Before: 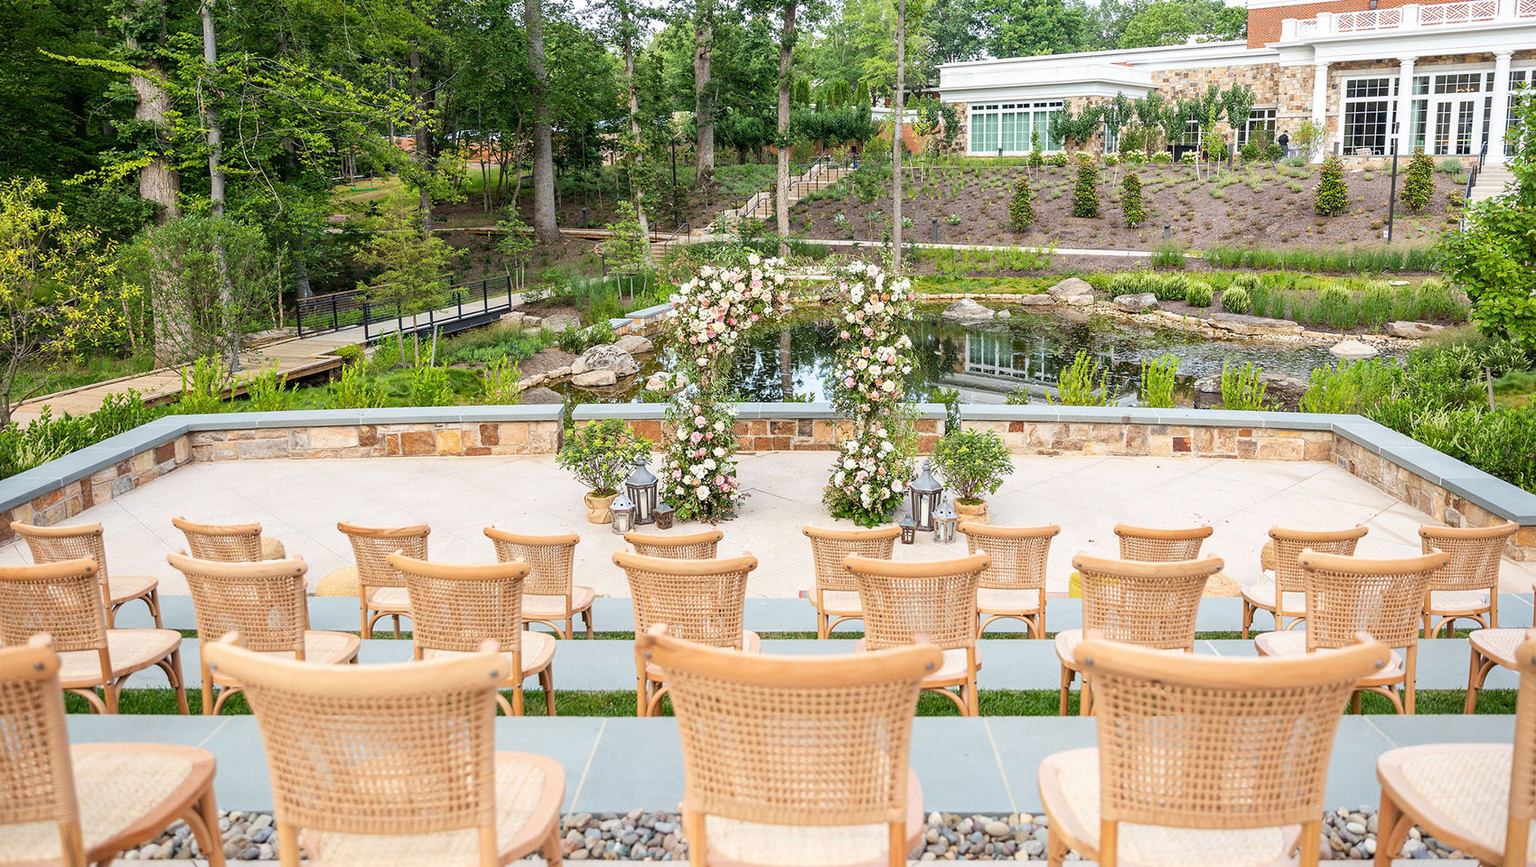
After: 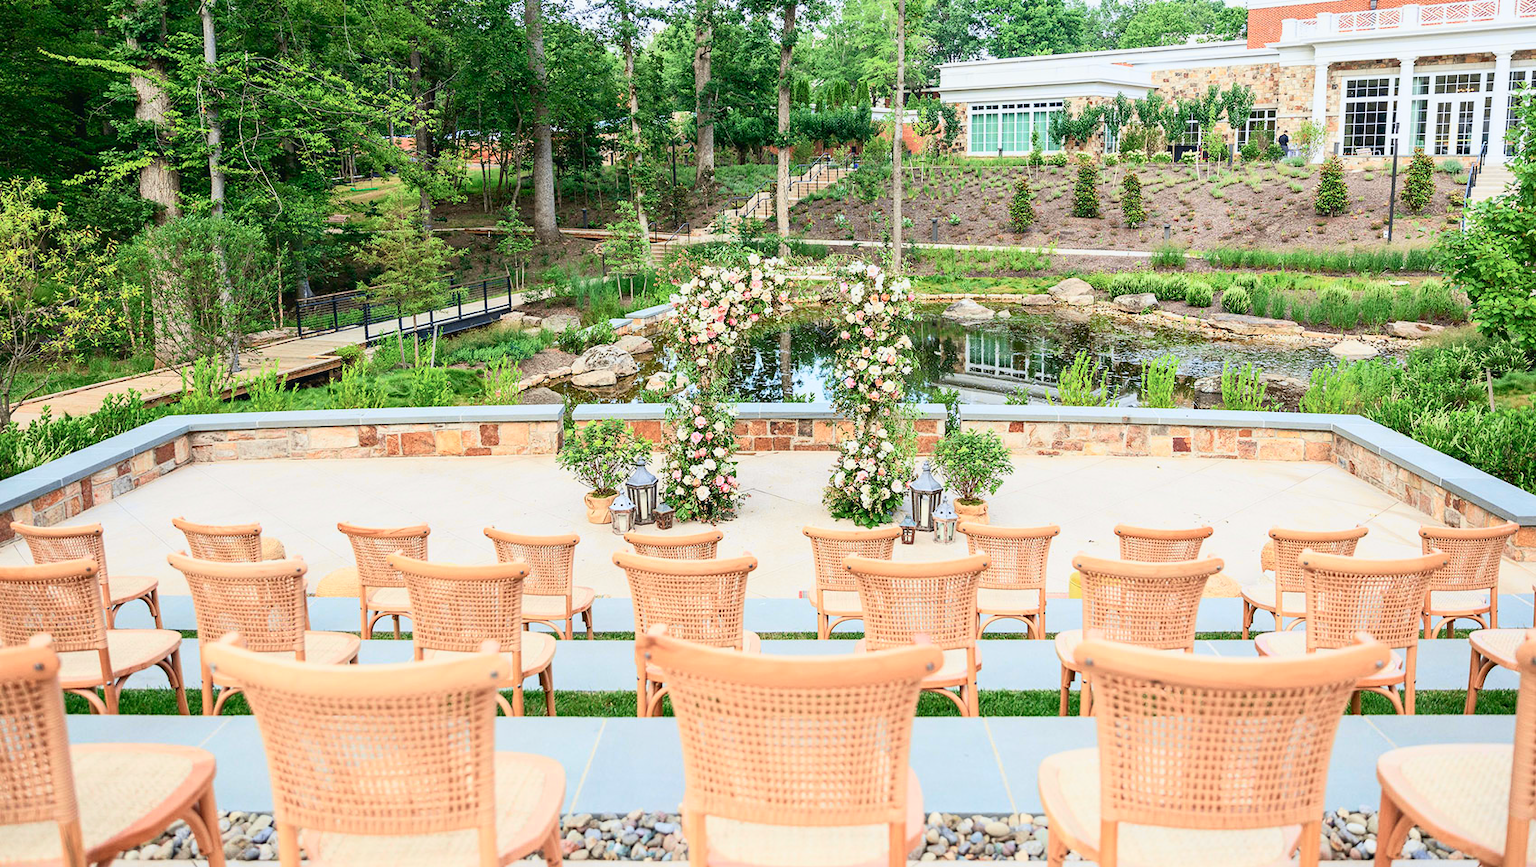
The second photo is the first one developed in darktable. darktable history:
tone curve: curves: ch0 [(0, 0.013) (0.104, 0.103) (0.258, 0.267) (0.448, 0.487) (0.709, 0.794) (0.886, 0.922) (0.994, 0.971)]; ch1 [(0, 0) (0.335, 0.298) (0.446, 0.413) (0.488, 0.484) (0.515, 0.508) (0.566, 0.593) (0.635, 0.661) (1, 1)]; ch2 [(0, 0) (0.314, 0.301) (0.437, 0.403) (0.502, 0.494) (0.528, 0.54) (0.557, 0.559) (0.612, 0.62) (0.715, 0.691) (1, 1)], color space Lab, independent channels, preserve colors none
